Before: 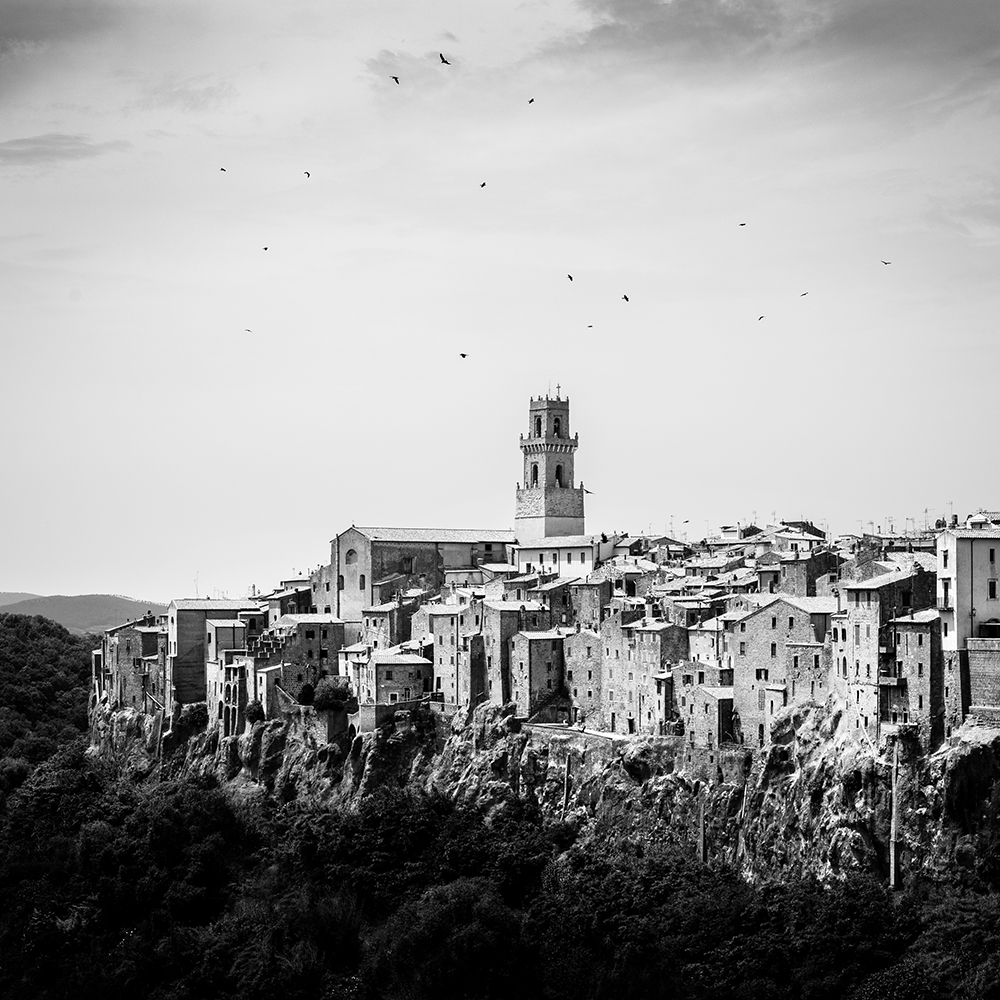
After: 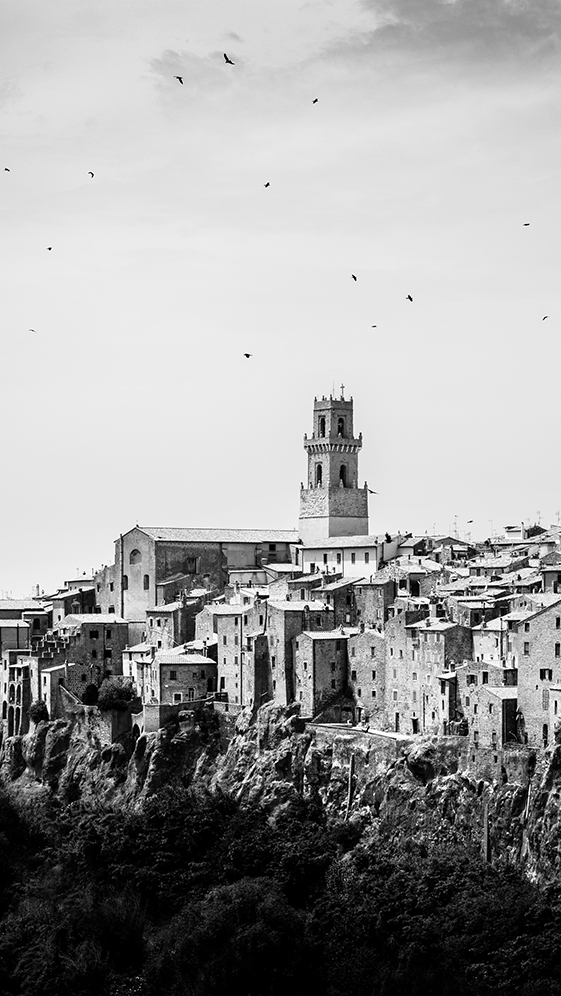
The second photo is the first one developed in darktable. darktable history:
crop: left 21.674%, right 22.086%
color correction: saturation 1.11
